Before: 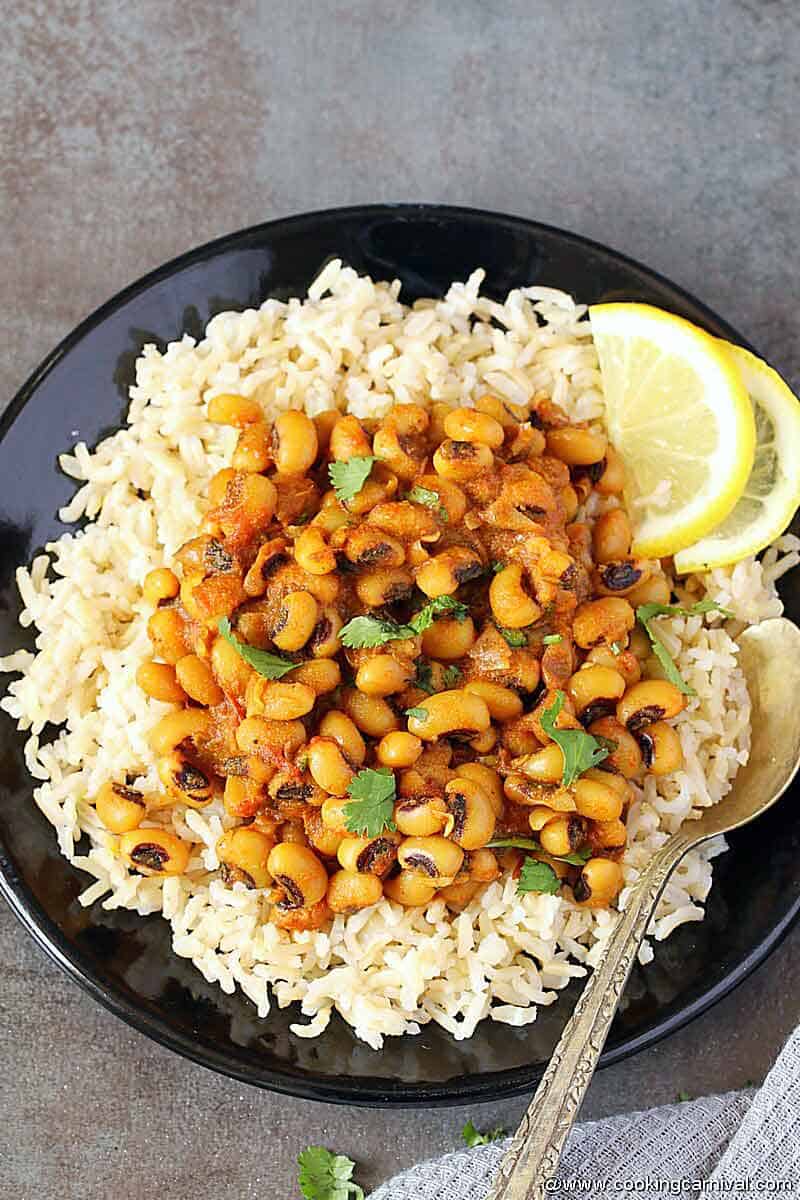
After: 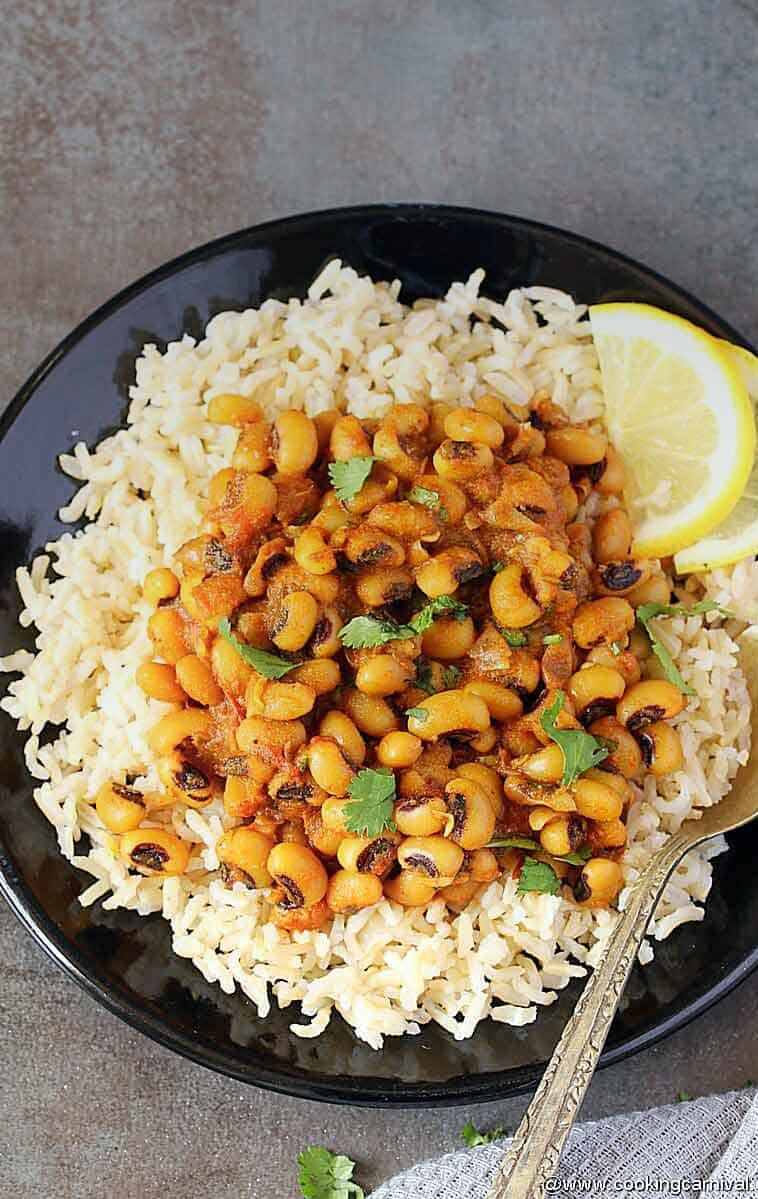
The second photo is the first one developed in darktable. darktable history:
graduated density: on, module defaults
shadows and highlights: highlights 70.7, soften with gaussian
crop and rotate: right 5.167%
